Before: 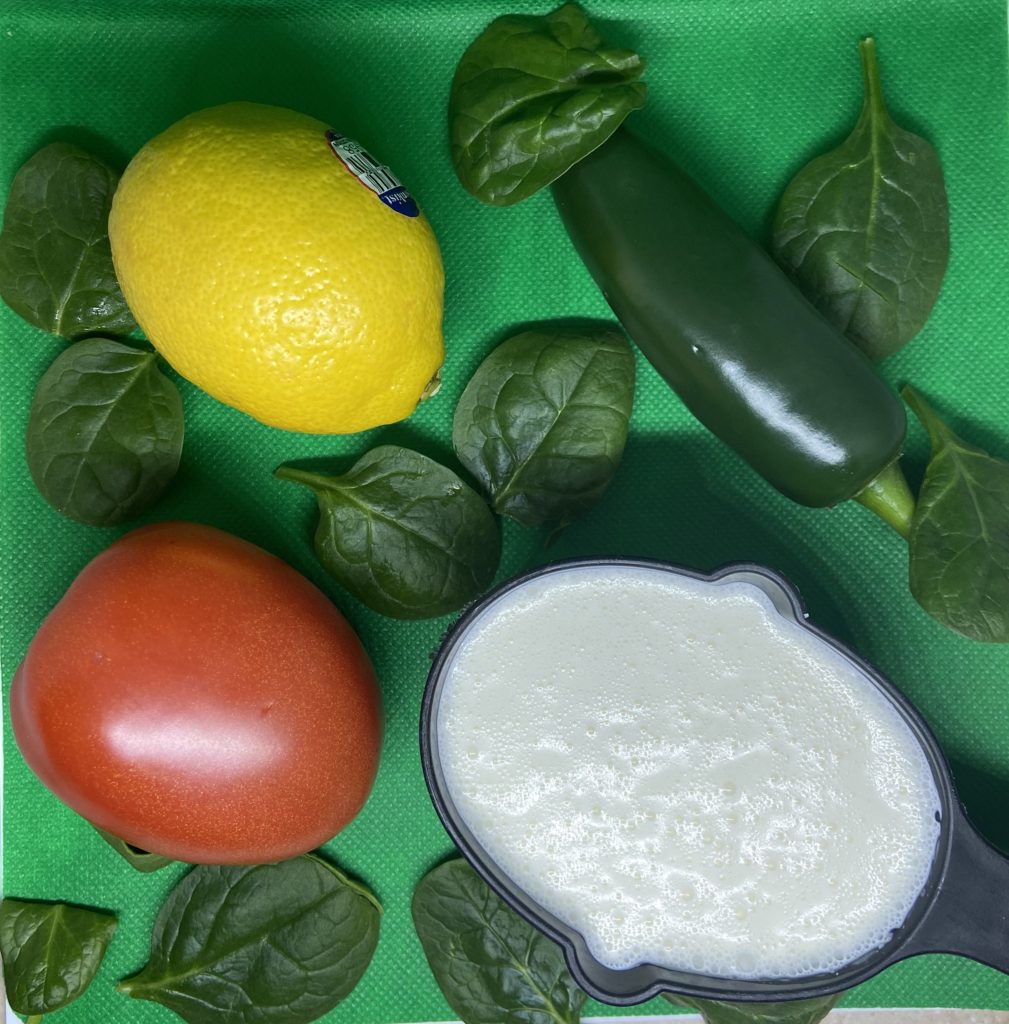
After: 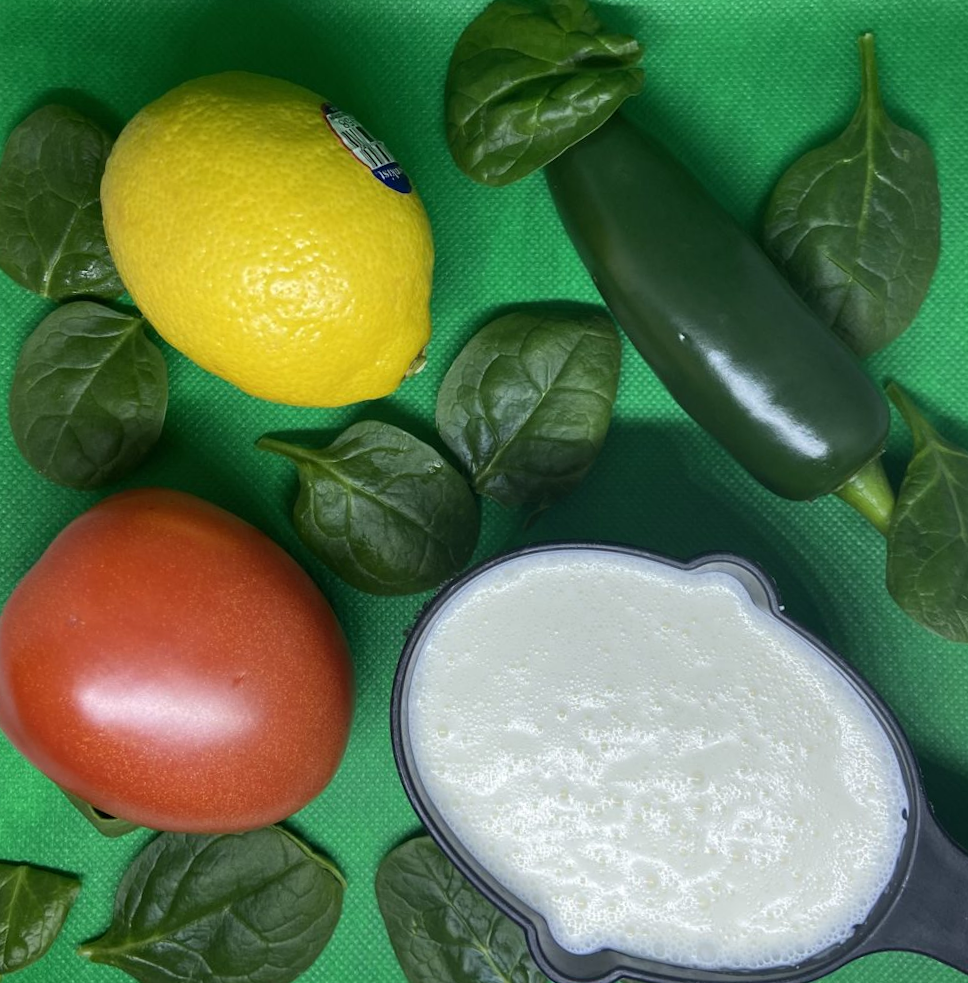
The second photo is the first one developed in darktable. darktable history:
tone equalizer: on, module defaults
crop and rotate: angle -2.38°
